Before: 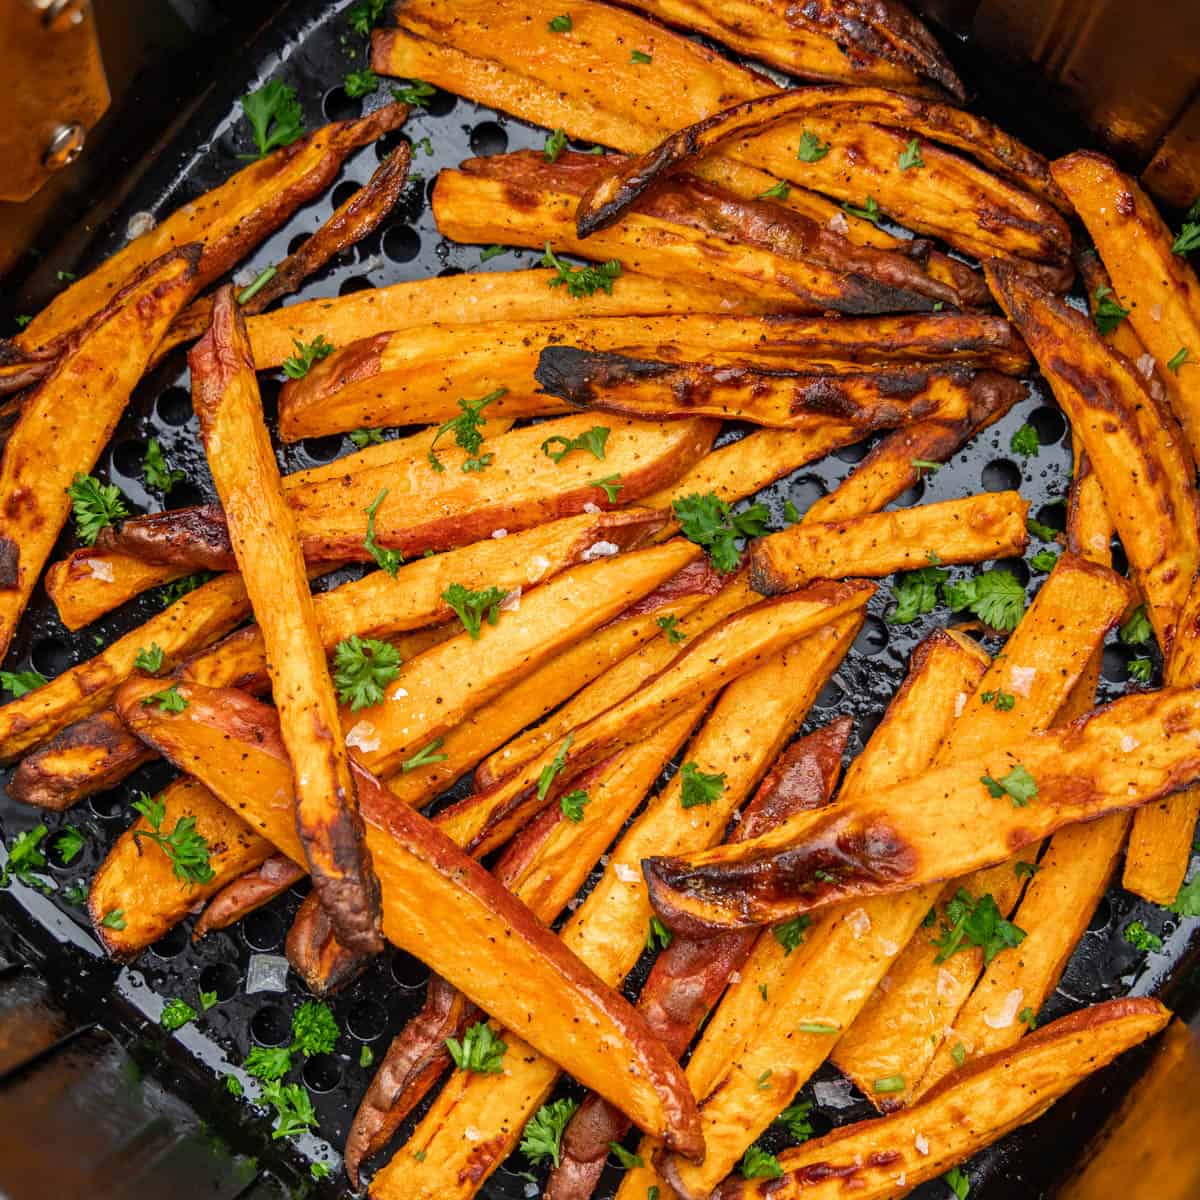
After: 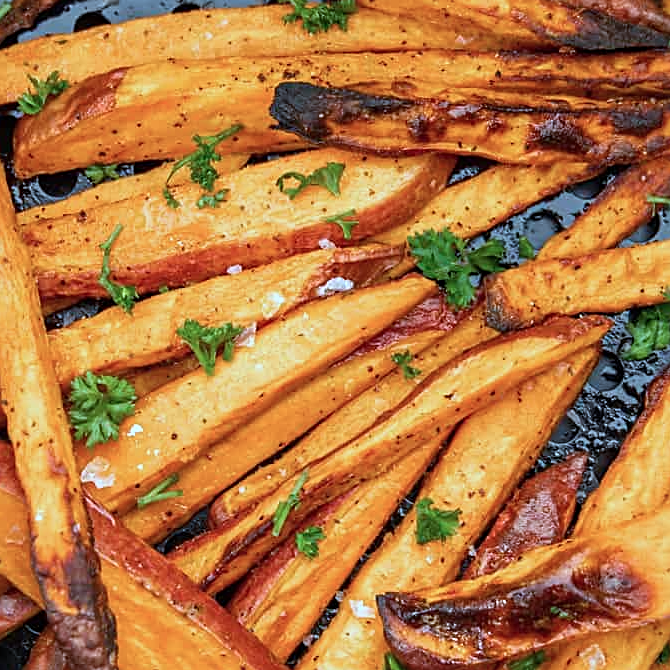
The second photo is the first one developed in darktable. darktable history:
crop and rotate: left 22.13%, top 22.054%, right 22.026%, bottom 22.102%
sharpen: on, module defaults
color correction: highlights a* -9.35, highlights b* -23.15
